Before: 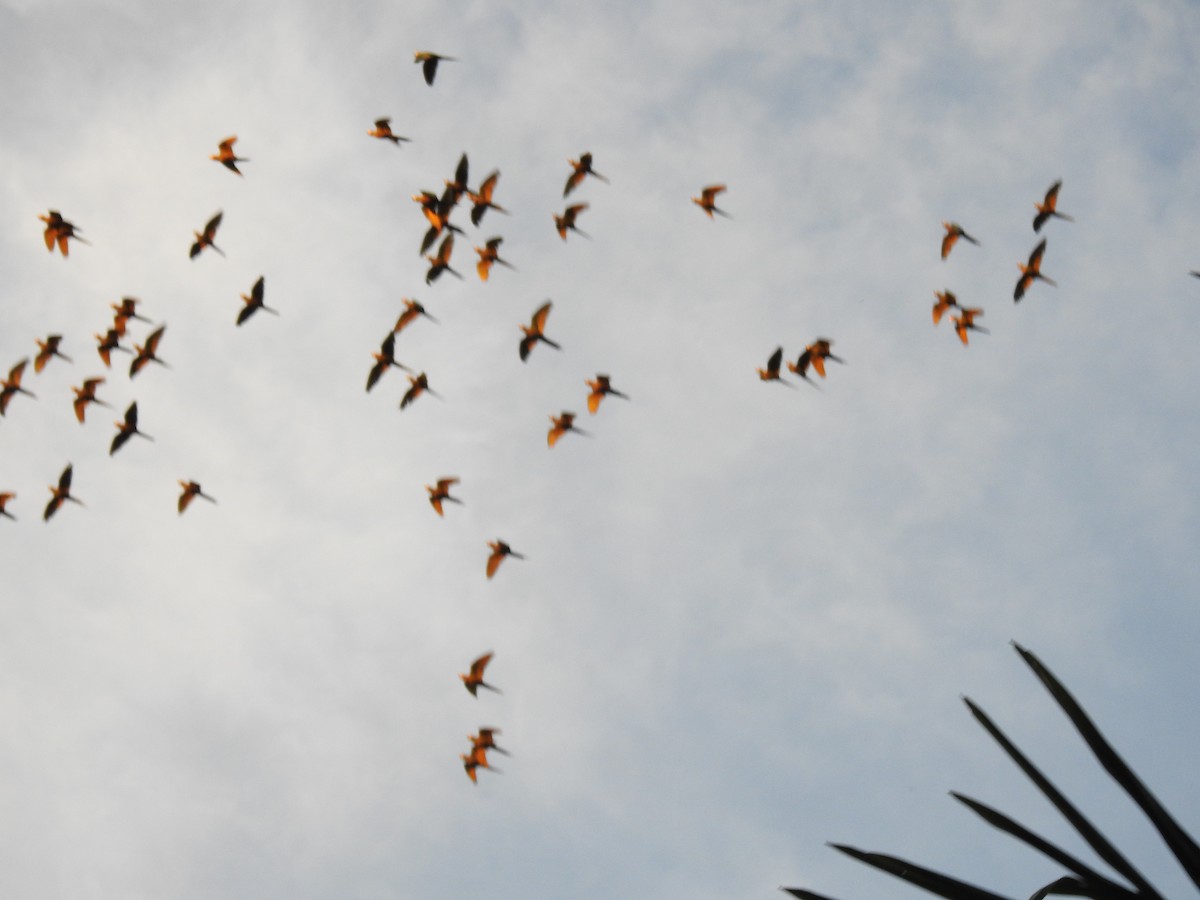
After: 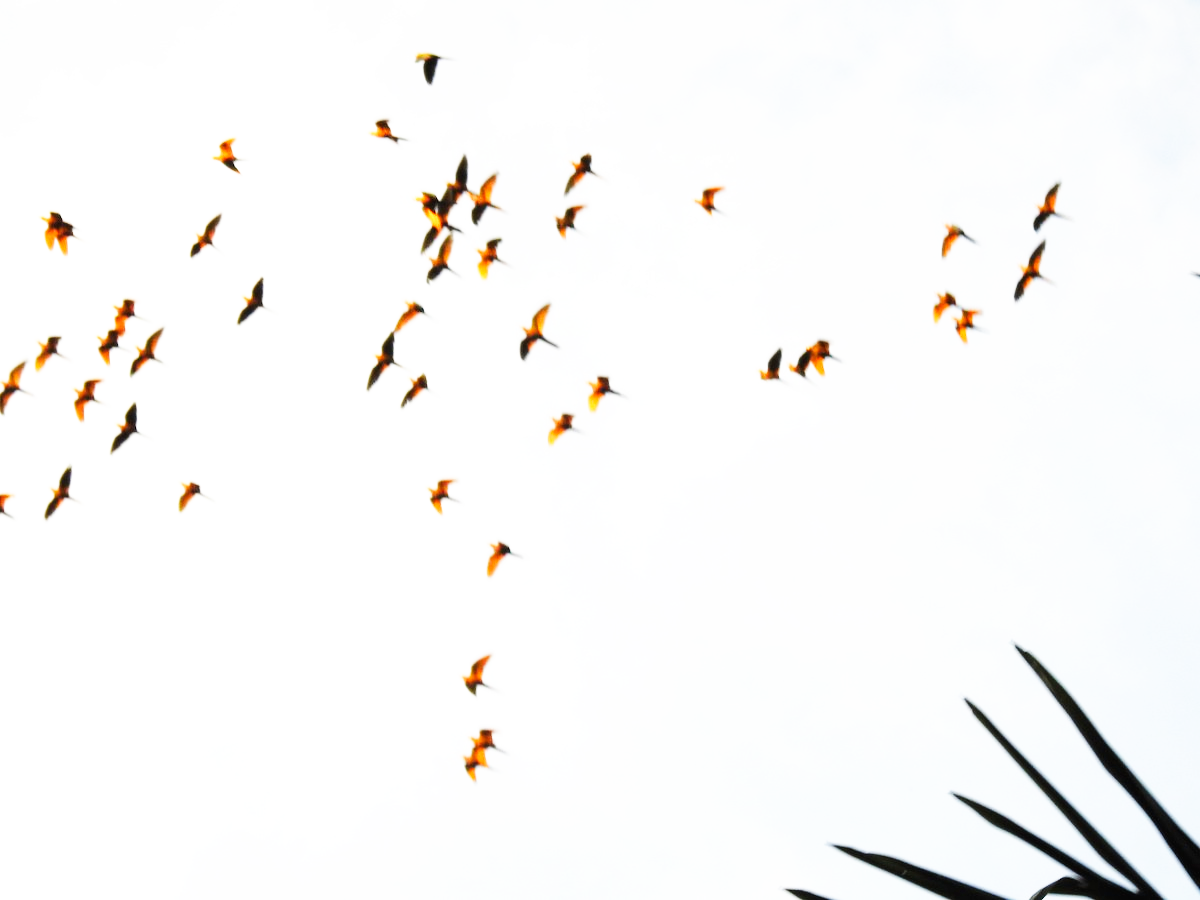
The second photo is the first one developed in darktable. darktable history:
exposure: exposure 0.766 EV, compensate highlight preservation false
base curve: curves: ch0 [(0, 0) (0.007, 0.004) (0.027, 0.03) (0.046, 0.07) (0.207, 0.54) (0.442, 0.872) (0.673, 0.972) (1, 1)], preserve colors none
